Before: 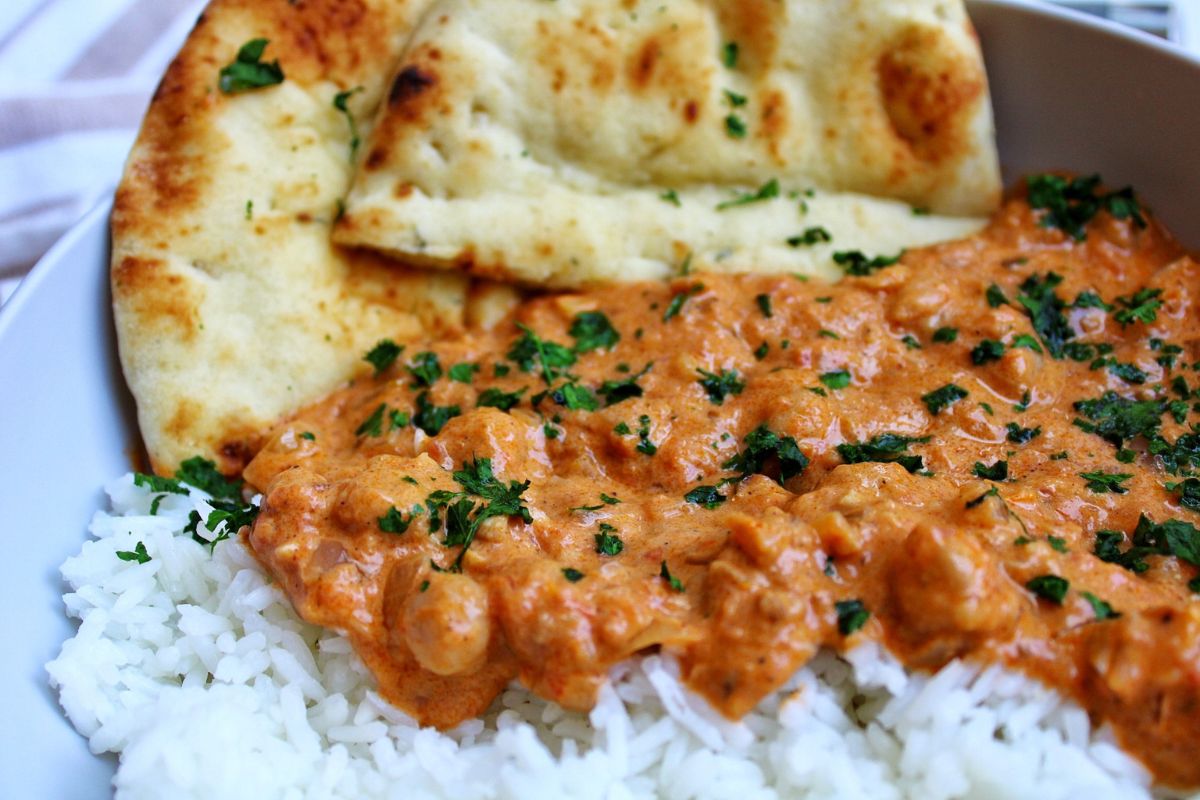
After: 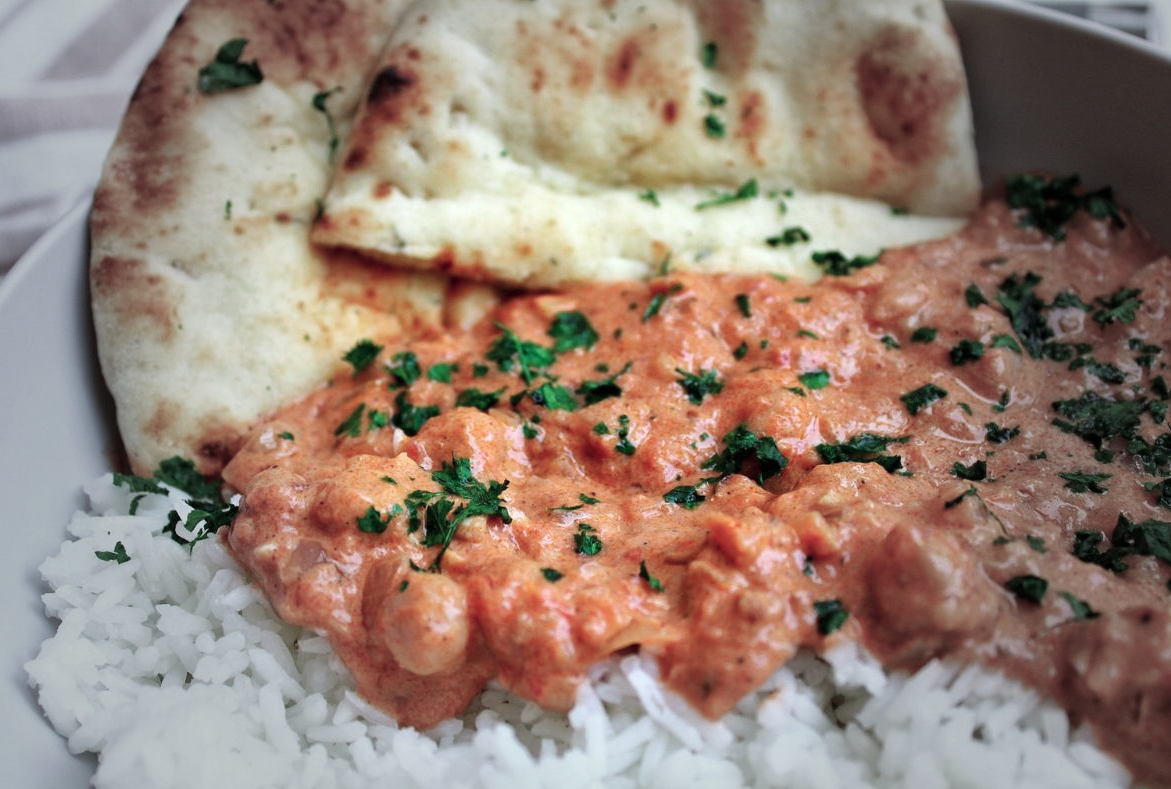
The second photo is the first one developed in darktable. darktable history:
exposure: exposure 0.3 EV, compensate highlight preservation false
vignetting: fall-off start 40%, fall-off radius 40%
white balance: red 1, blue 1
color contrast: blue-yellow contrast 0.62
crop and rotate: left 1.774%, right 0.633%, bottom 1.28%
